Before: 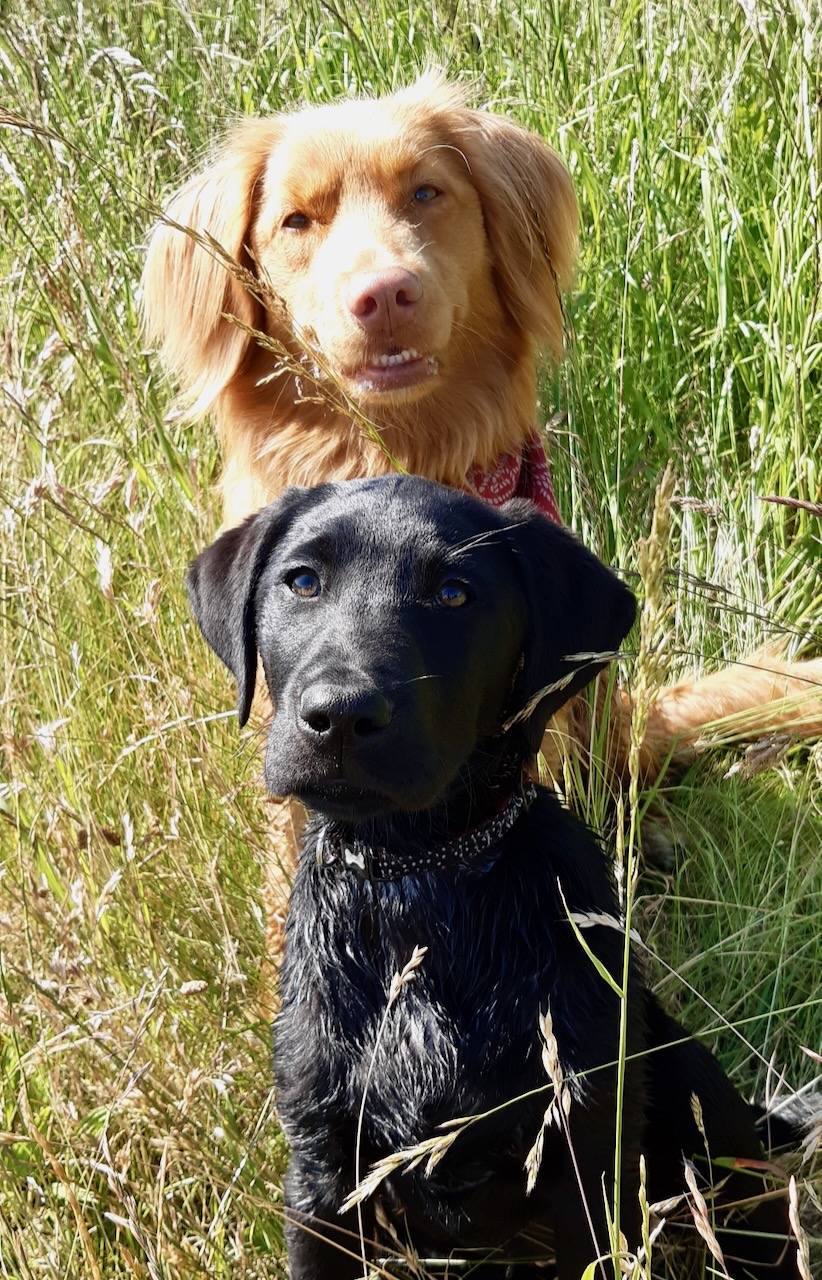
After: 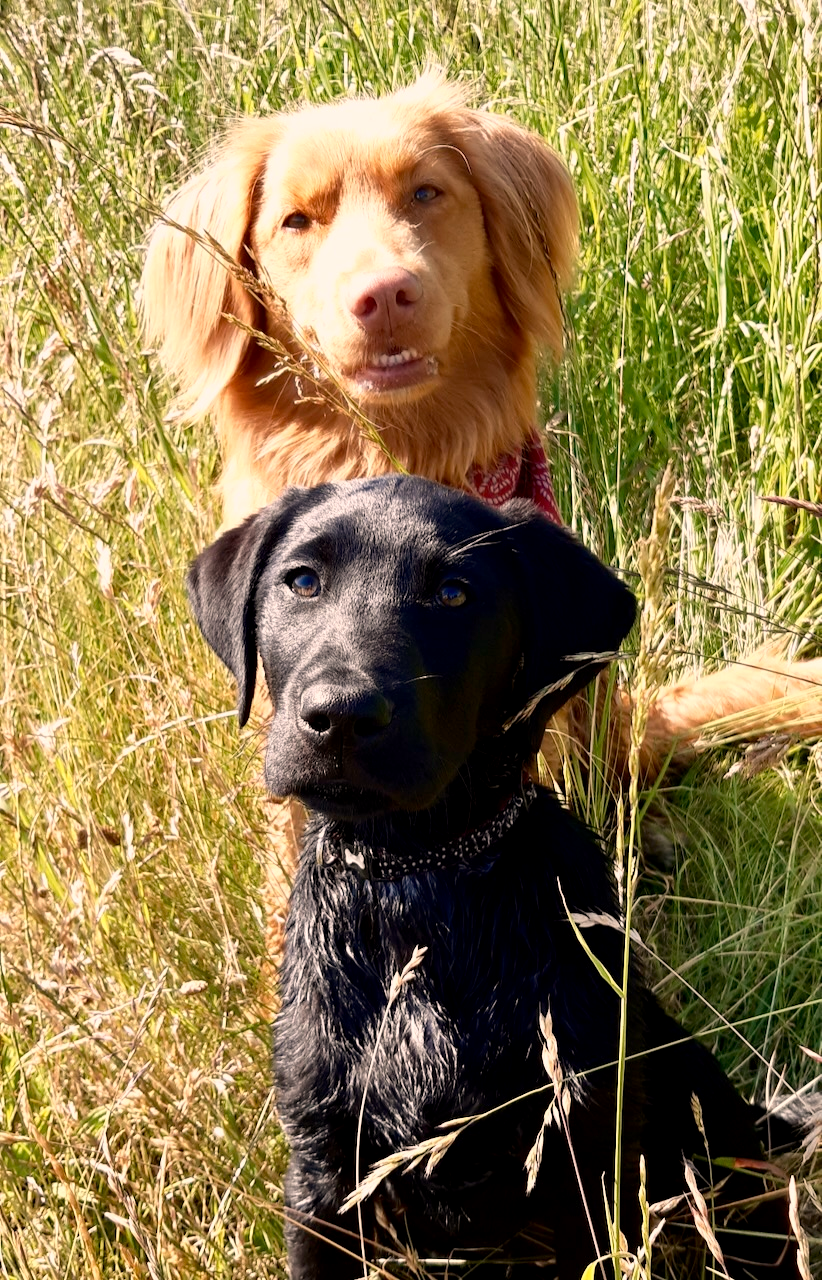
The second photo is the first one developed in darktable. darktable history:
white balance: red 1.127, blue 0.943
shadows and highlights: shadows -30, highlights 30
tone equalizer: on, module defaults
